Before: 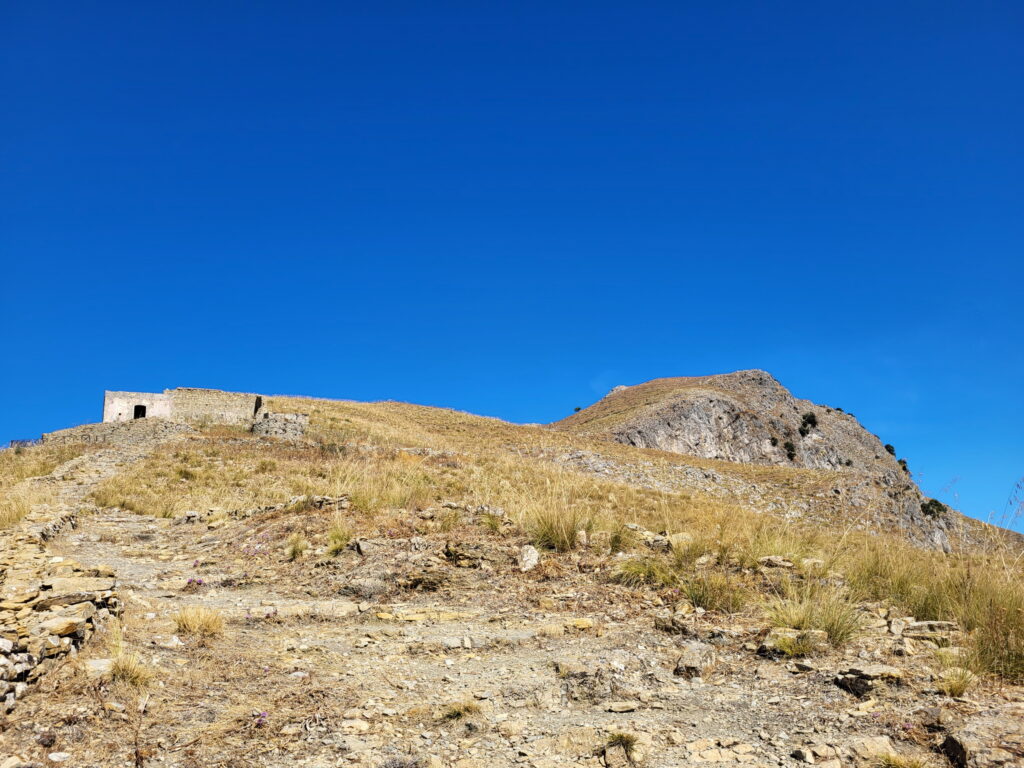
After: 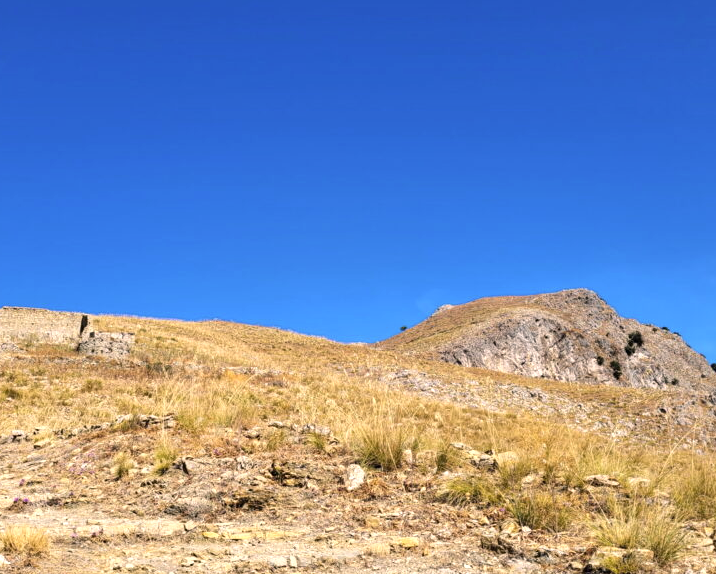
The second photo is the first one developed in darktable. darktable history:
exposure: exposure 0.4 EV, compensate highlight preservation false
color correction: highlights a* 5.81, highlights b* 4.84
crop and rotate: left 17.046%, top 10.659%, right 12.989%, bottom 14.553%
